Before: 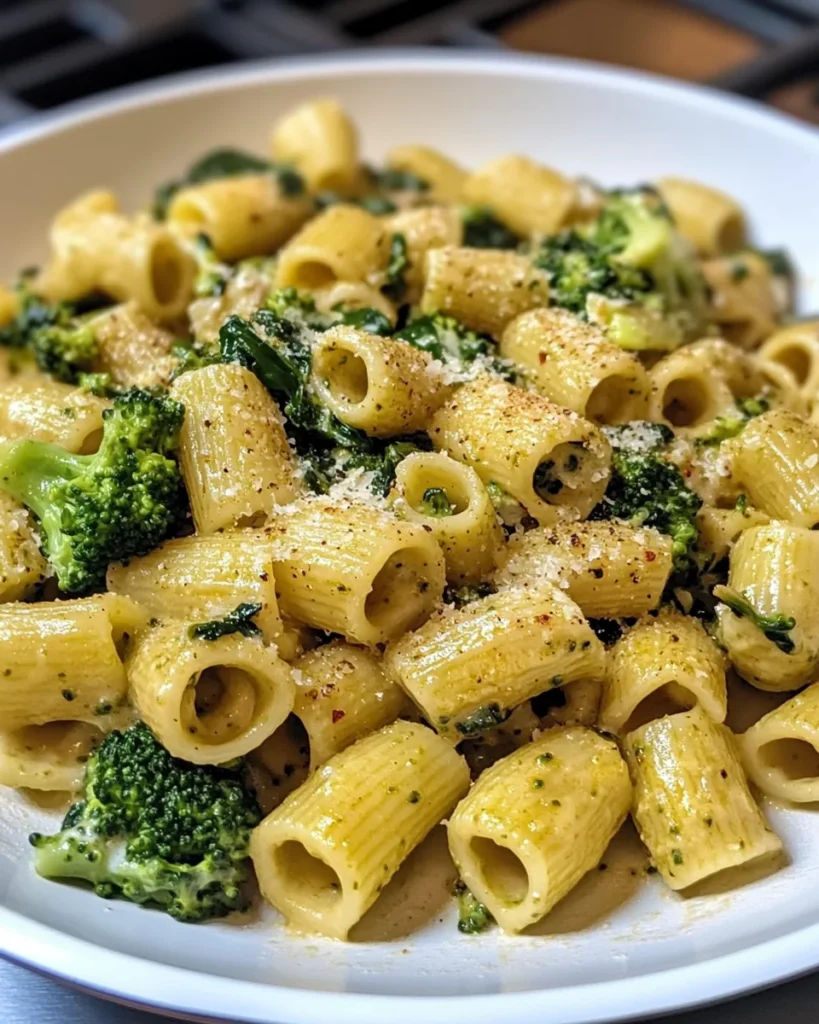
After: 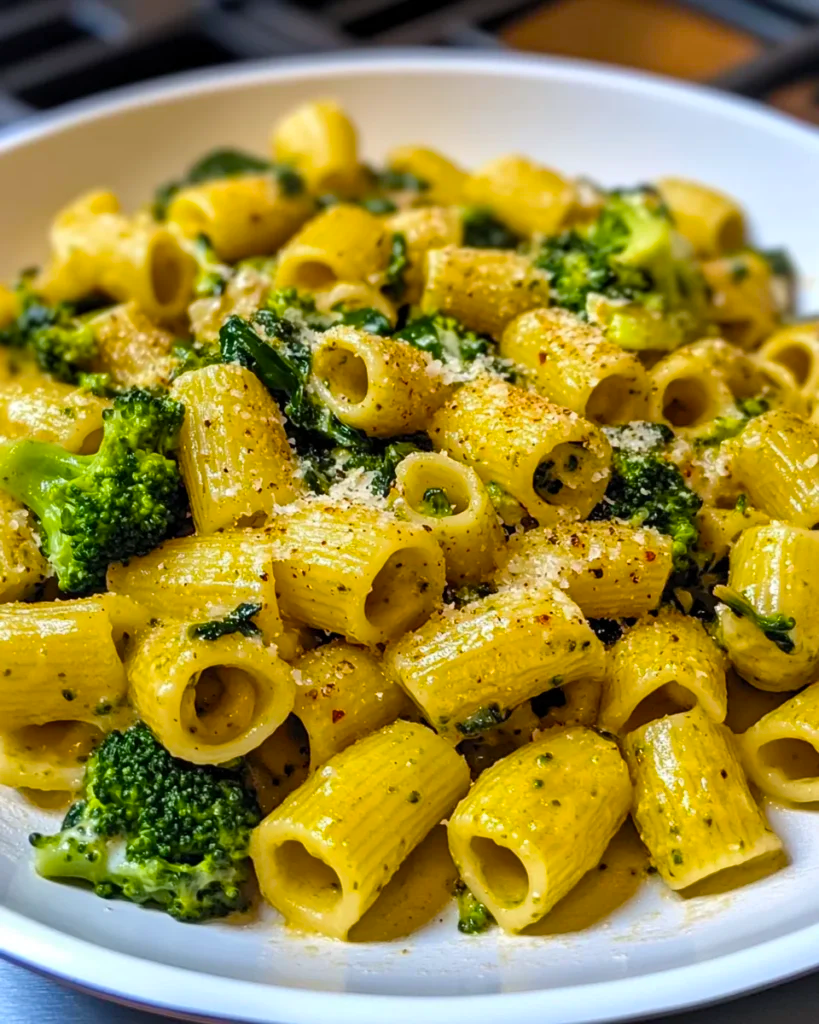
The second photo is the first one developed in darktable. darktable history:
shadows and highlights: radius 125.46, shadows 30.51, highlights -30.51, low approximation 0.01, soften with gaussian
color balance rgb: perceptual saturation grading › global saturation 40%, global vibrance 15%
